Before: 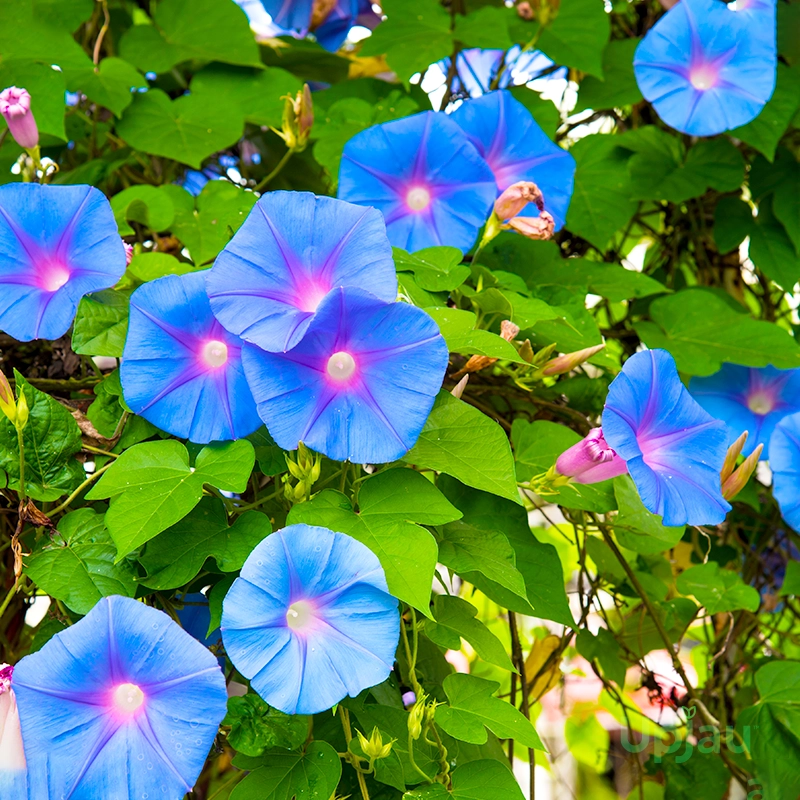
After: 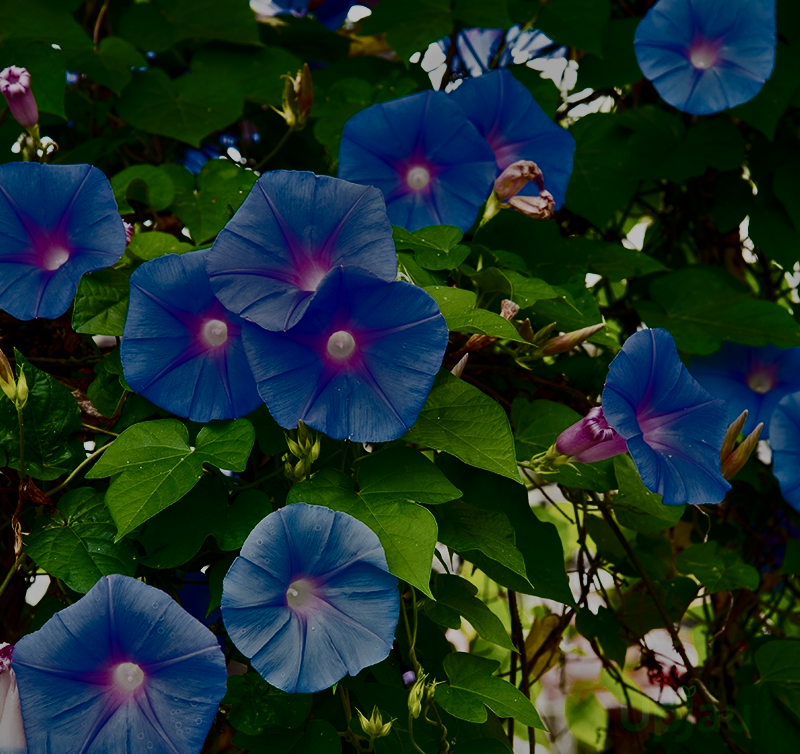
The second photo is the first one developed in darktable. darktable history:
crop and rotate: top 2.653%, bottom 3.056%
contrast brightness saturation: contrast 0.511, saturation -0.082
tone equalizer: -8 EV -1.99 EV, -7 EV -1.97 EV, -6 EV -1.98 EV, -5 EV -2 EV, -4 EV -1.96 EV, -3 EV -1.98 EV, -2 EV -1.99 EV, -1 EV -1.63 EV, +0 EV -2 EV
